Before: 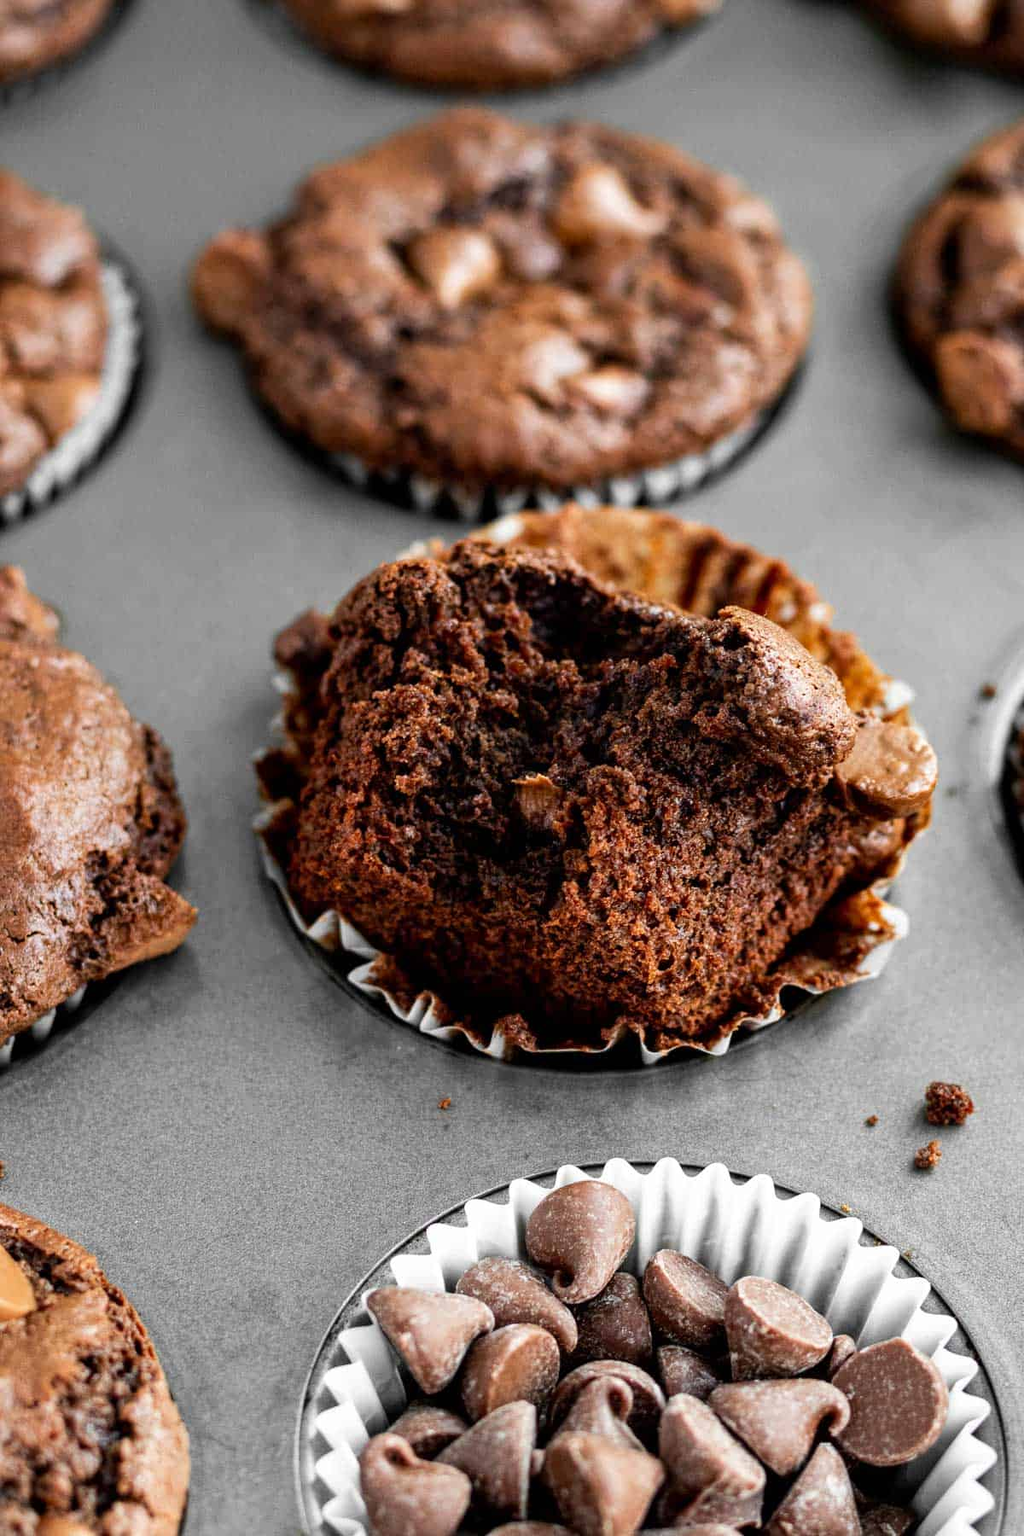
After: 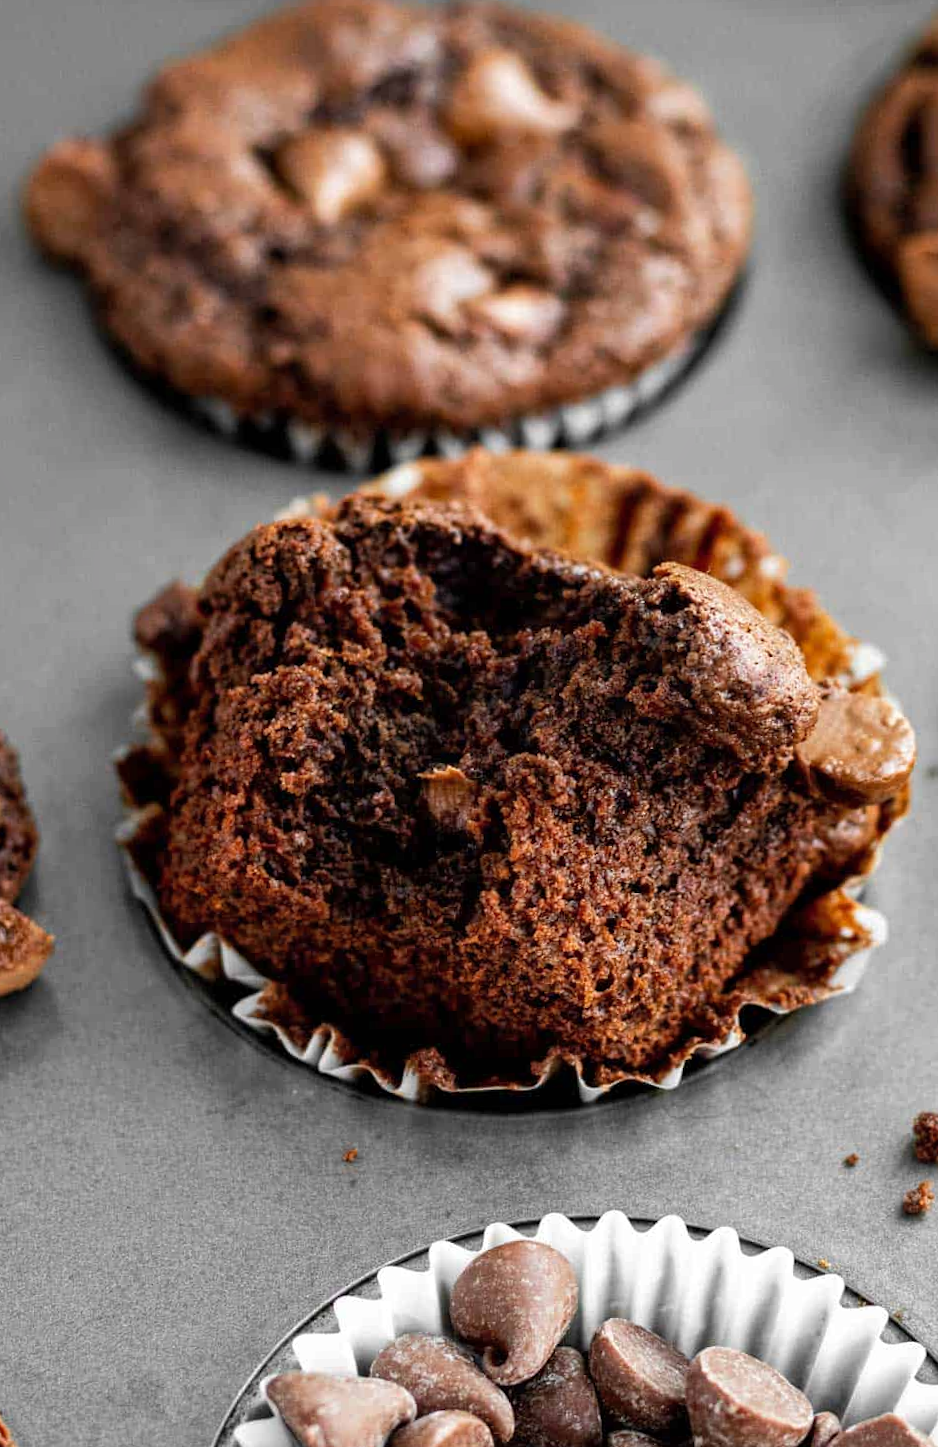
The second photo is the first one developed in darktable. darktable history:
shadows and highlights: shadows 25, highlights -25
crop: left 16.768%, top 8.653%, right 8.362%, bottom 12.485%
rotate and perspective: rotation -1.75°, automatic cropping off
